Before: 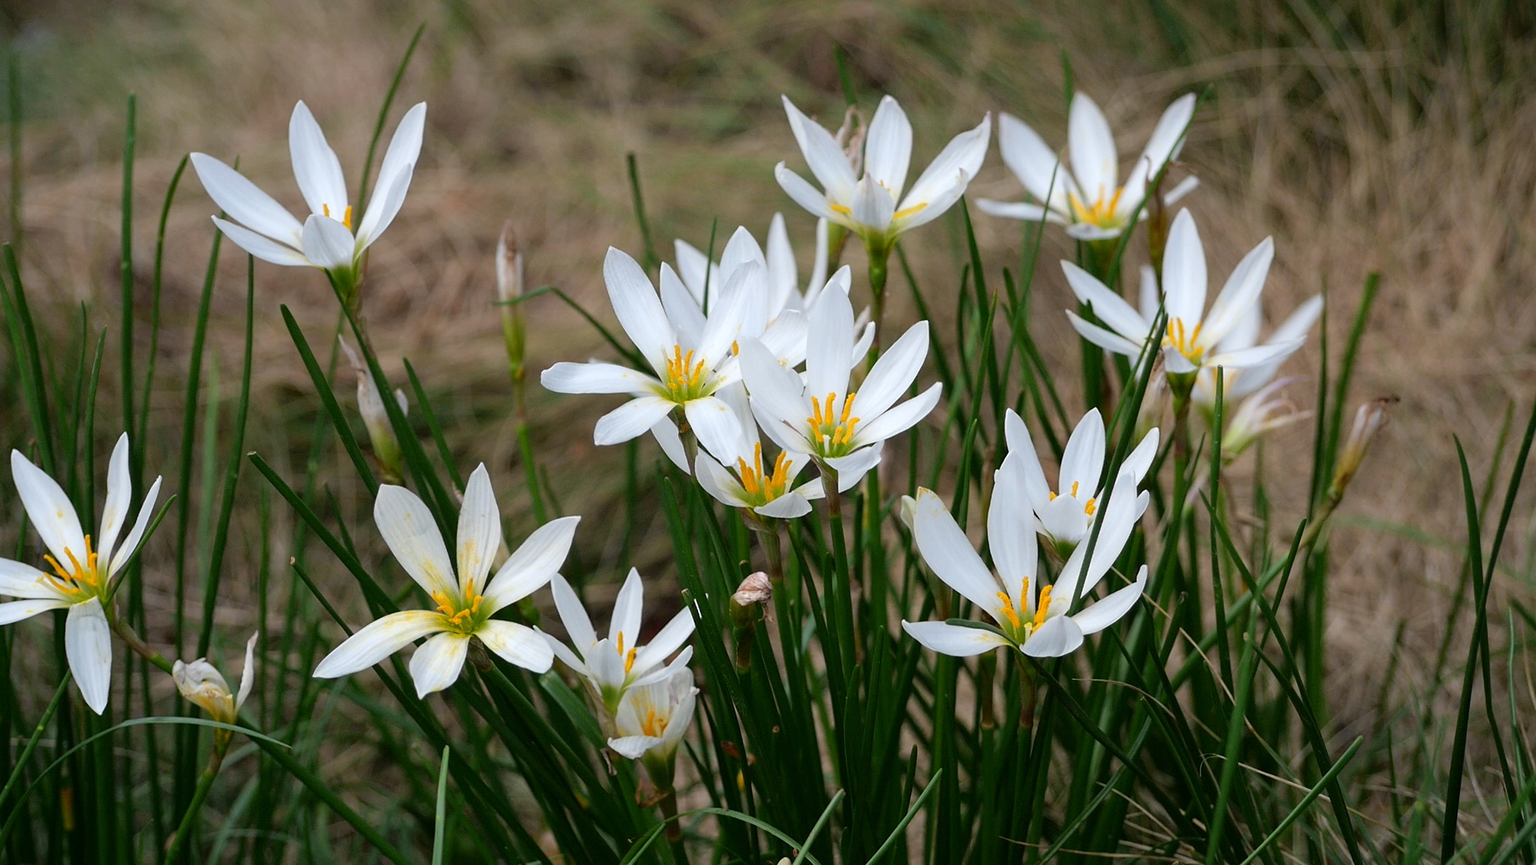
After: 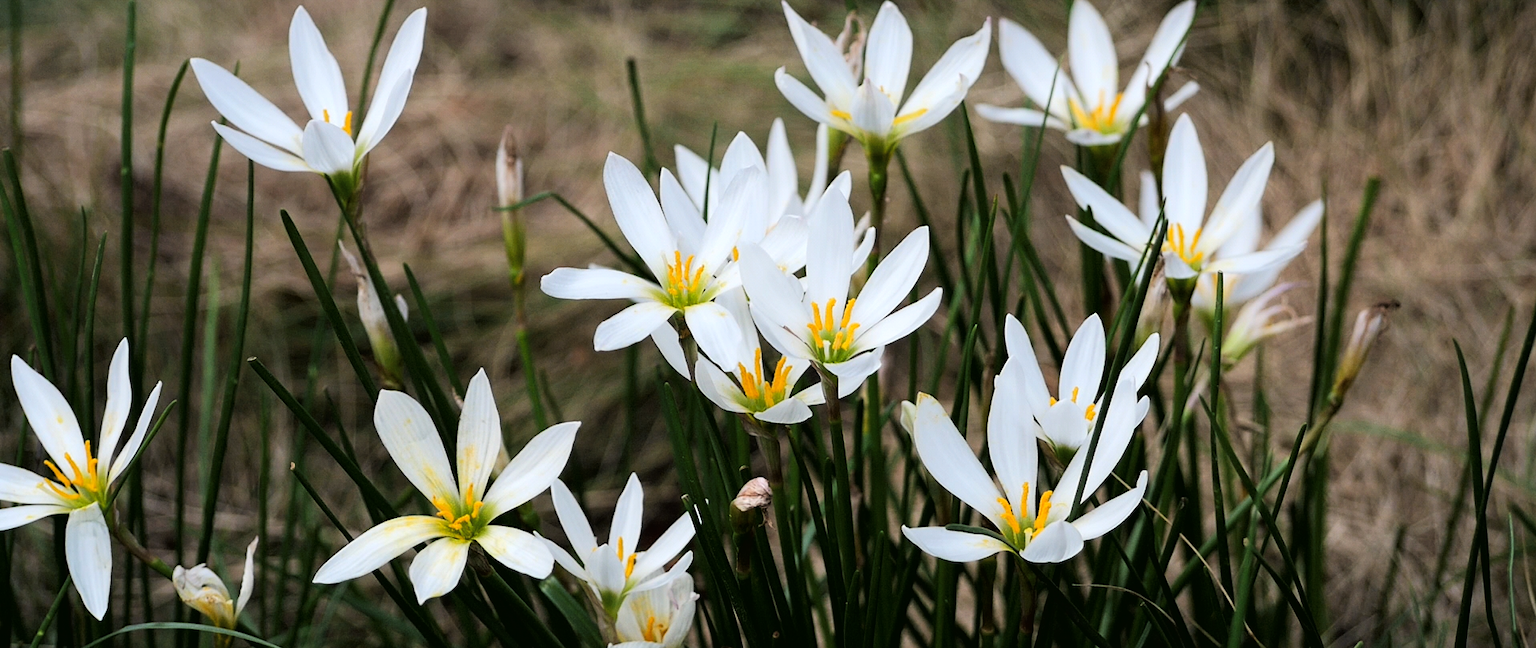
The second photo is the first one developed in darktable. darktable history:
tone curve: curves: ch0 [(0, 0) (0.003, 0.016) (0.011, 0.016) (0.025, 0.016) (0.044, 0.016) (0.069, 0.016) (0.1, 0.026) (0.136, 0.047) (0.177, 0.088) (0.224, 0.14) (0.277, 0.2) (0.335, 0.276) (0.399, 0.37) (0.468, 0.47) (0.543, 0.583) (0.623, 0.698) (0.709, 0.779) (0.801, 0.858) (0.898, 0.929) (1, 1)], color space Lab, linked channels, preserve colors none
crop: top 11.018%, bottom 13.913%
